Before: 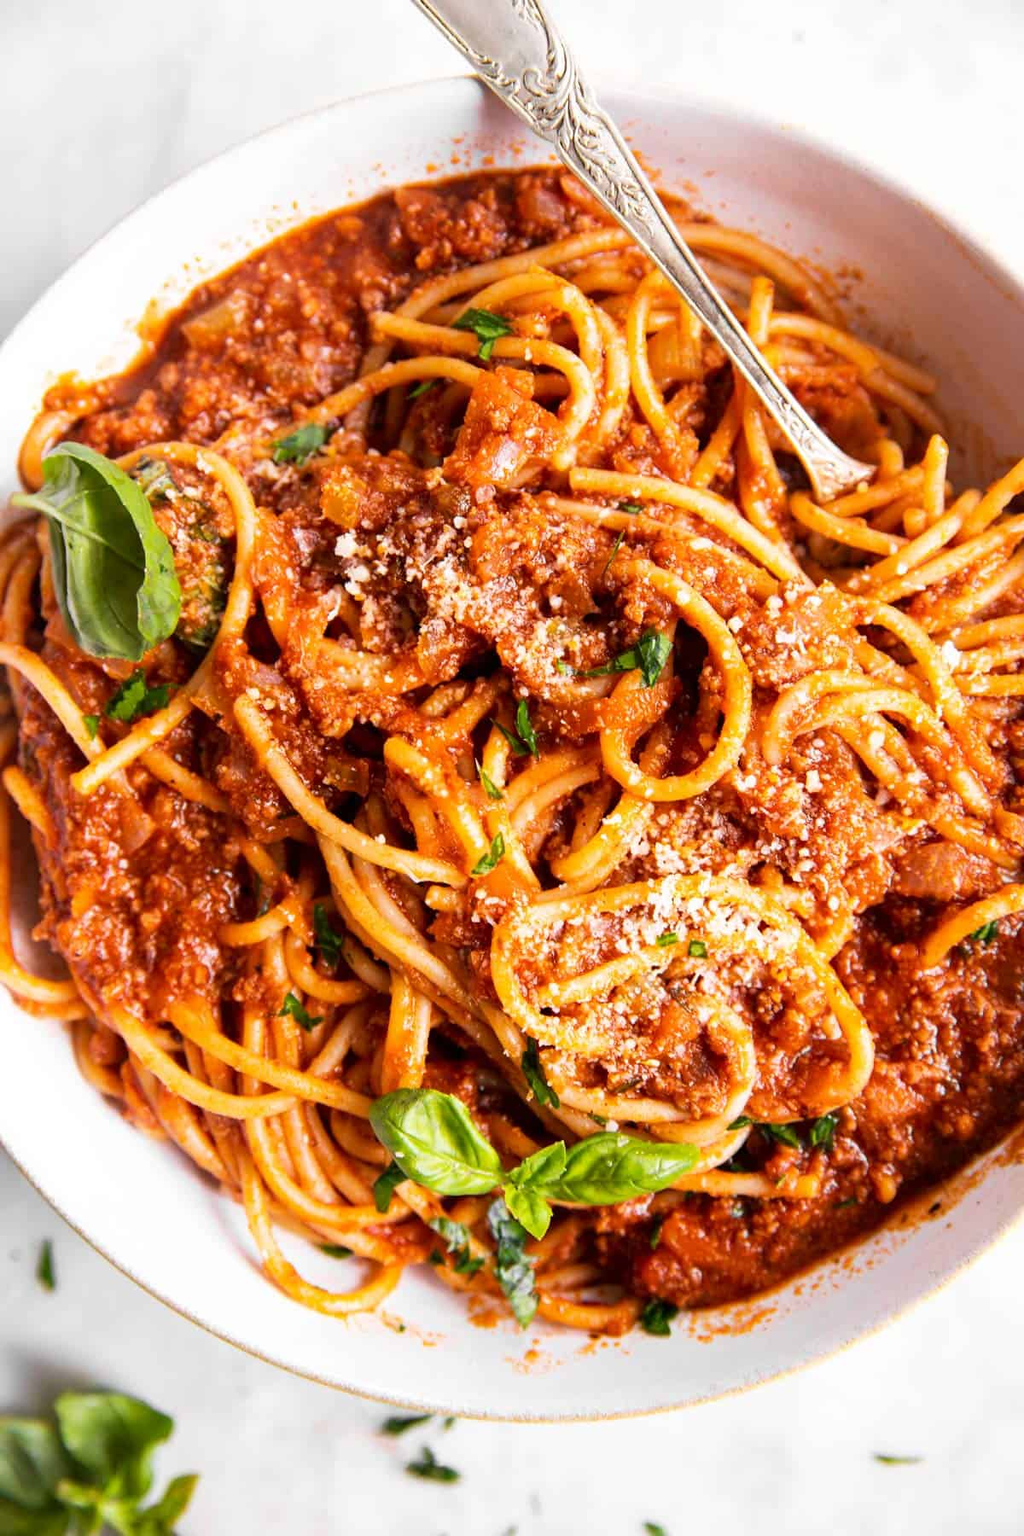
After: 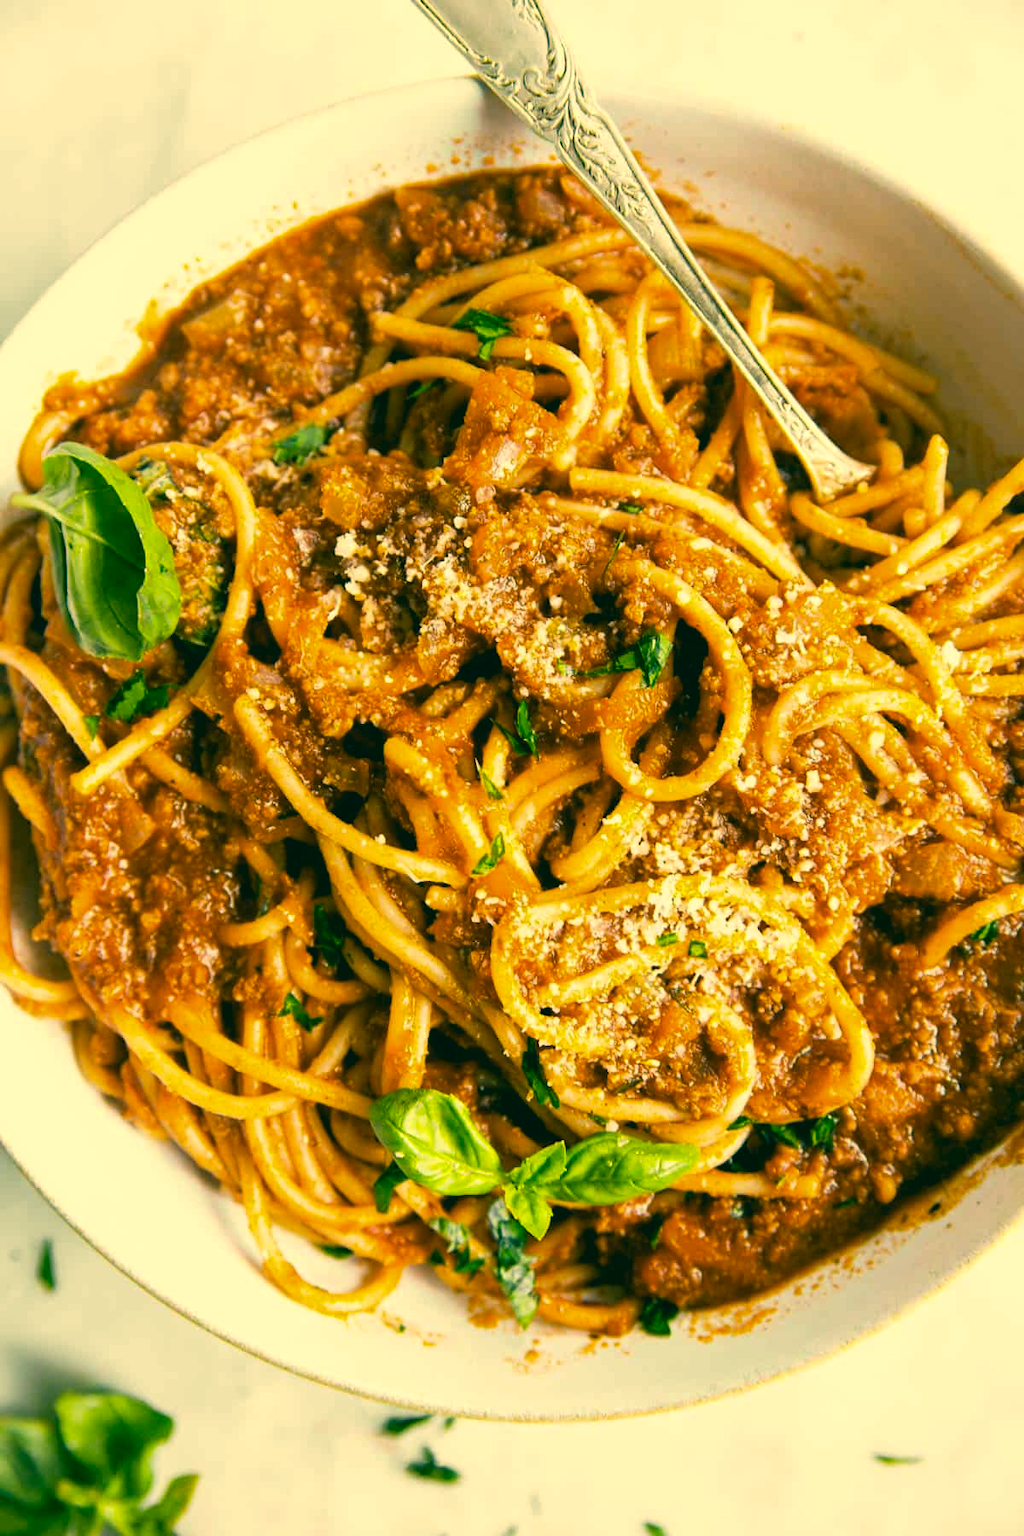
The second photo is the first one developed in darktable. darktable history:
color correction: highlights a* 2.24, highlights b* 34.49, shadows a* -36.91, shadows b* -5.59
tone equalizer: on, module defaults
